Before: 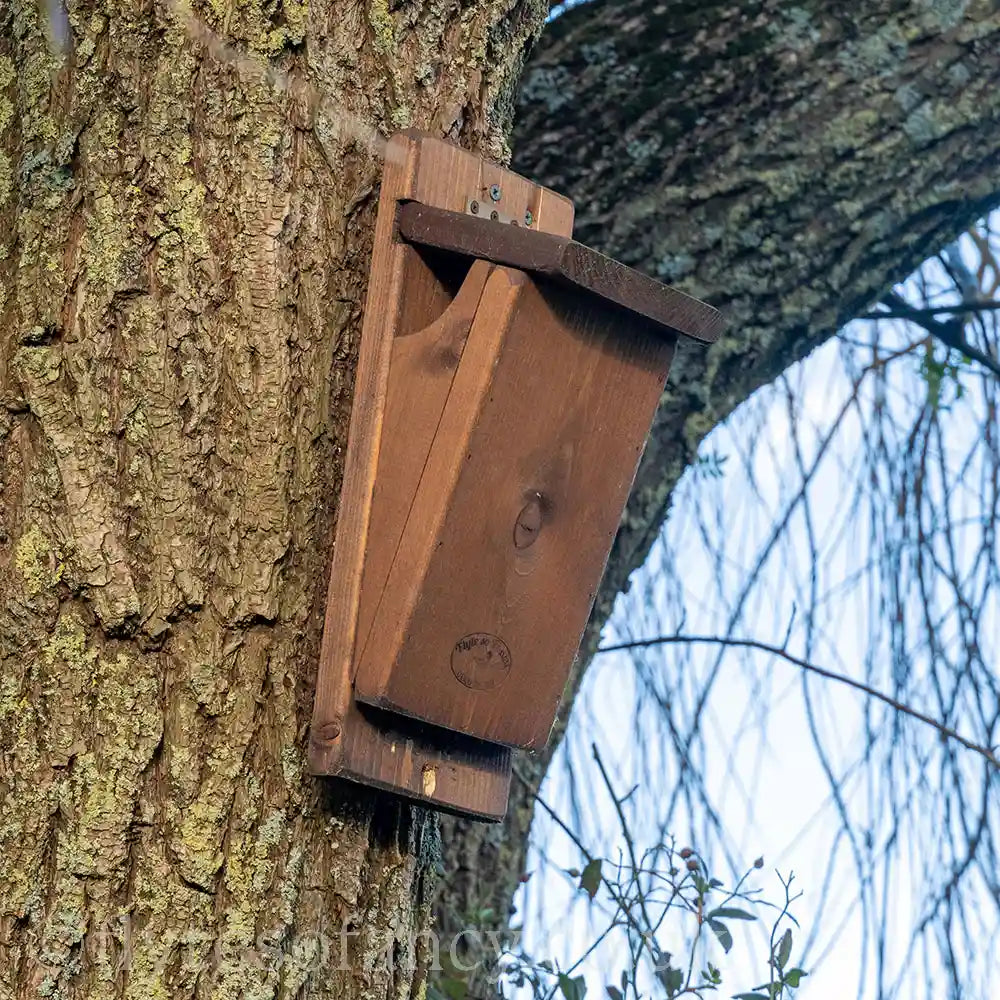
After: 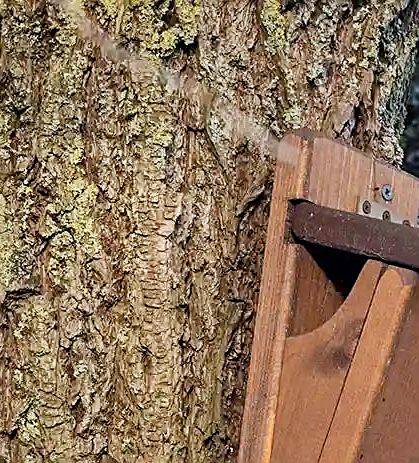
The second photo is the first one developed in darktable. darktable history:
white balance: red 0.984, blue 1.059
tone curve: curves: ch0 [(0, 0) (0.004, 0.002) (0.02, 0.013) (0.218, 0.218) (0.664, 0.718) (0.832, 0.873) (1, 1)], preserve colors none
crop and rotate: left 10.817%, top 0.062%, right 47.194%, bottom 53.626%
sharpen: on, module defaults
